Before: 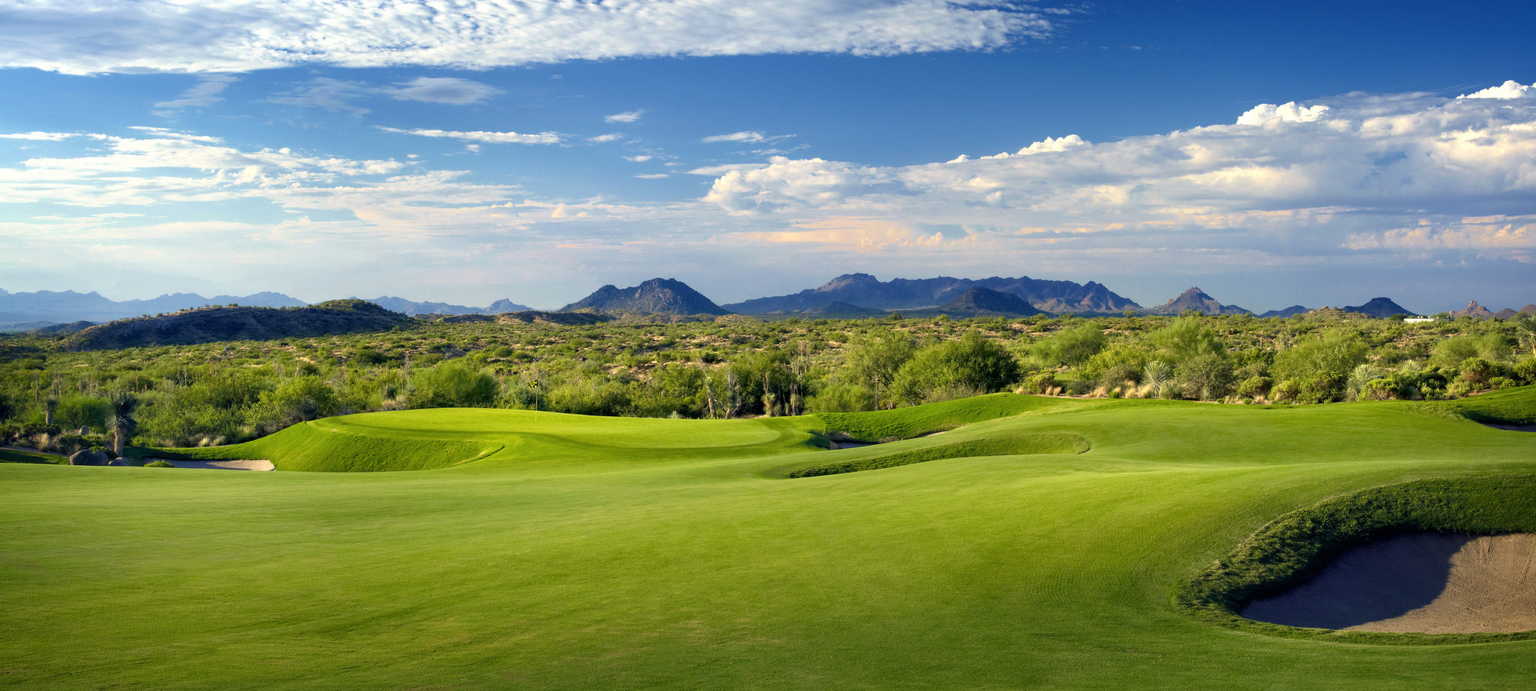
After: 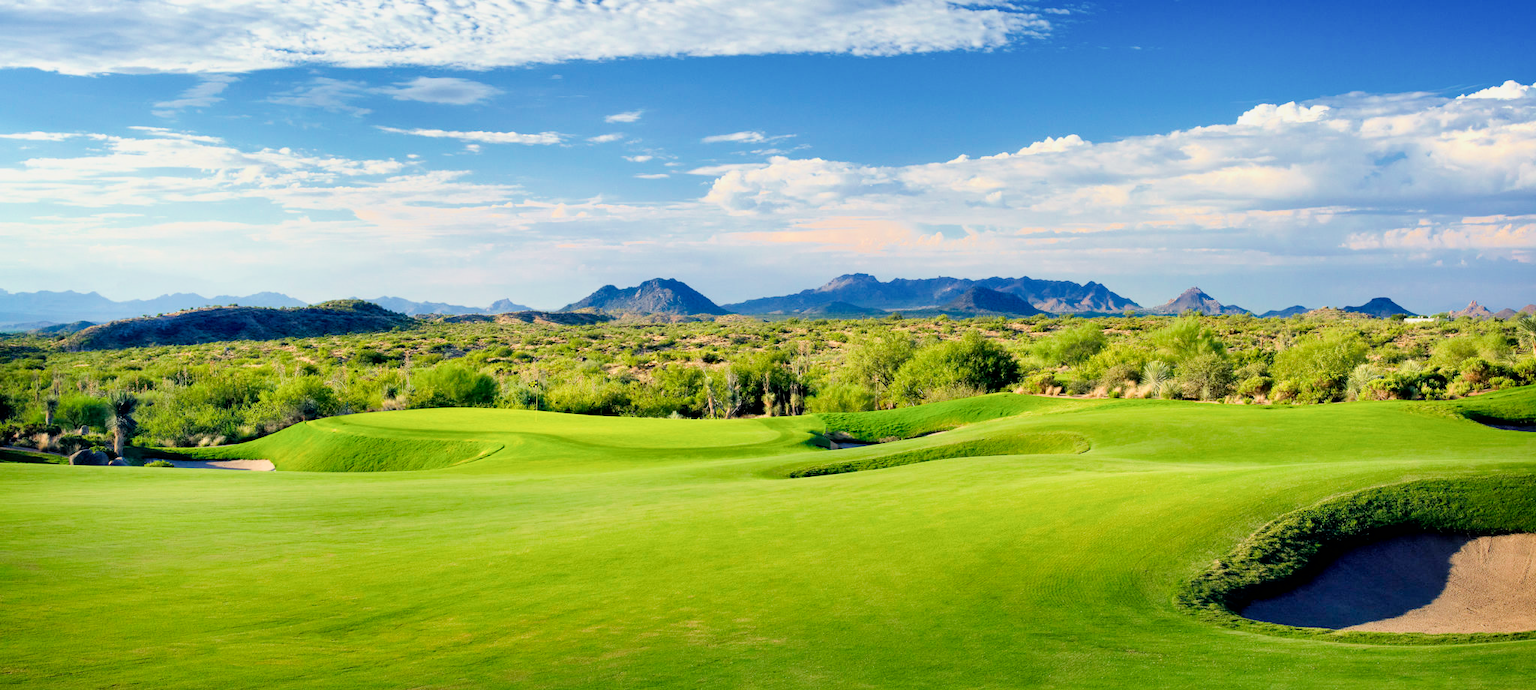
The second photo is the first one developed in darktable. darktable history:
shadows and highlights: shadows 32, highlights -32, soften with gaussian
exposure: exposure 1.16 EV, compensate exposure bias true, compensate highlight preservation false
filmic rgb: black relative exposure -7.65 EV, white relative exposure 4.56 EV, hardness 3.61
color balance: mode lift, gamma, gain (sRGB), lift [0.97, 1, 1, 1], gamma [1.03, 1, 1, 1]
